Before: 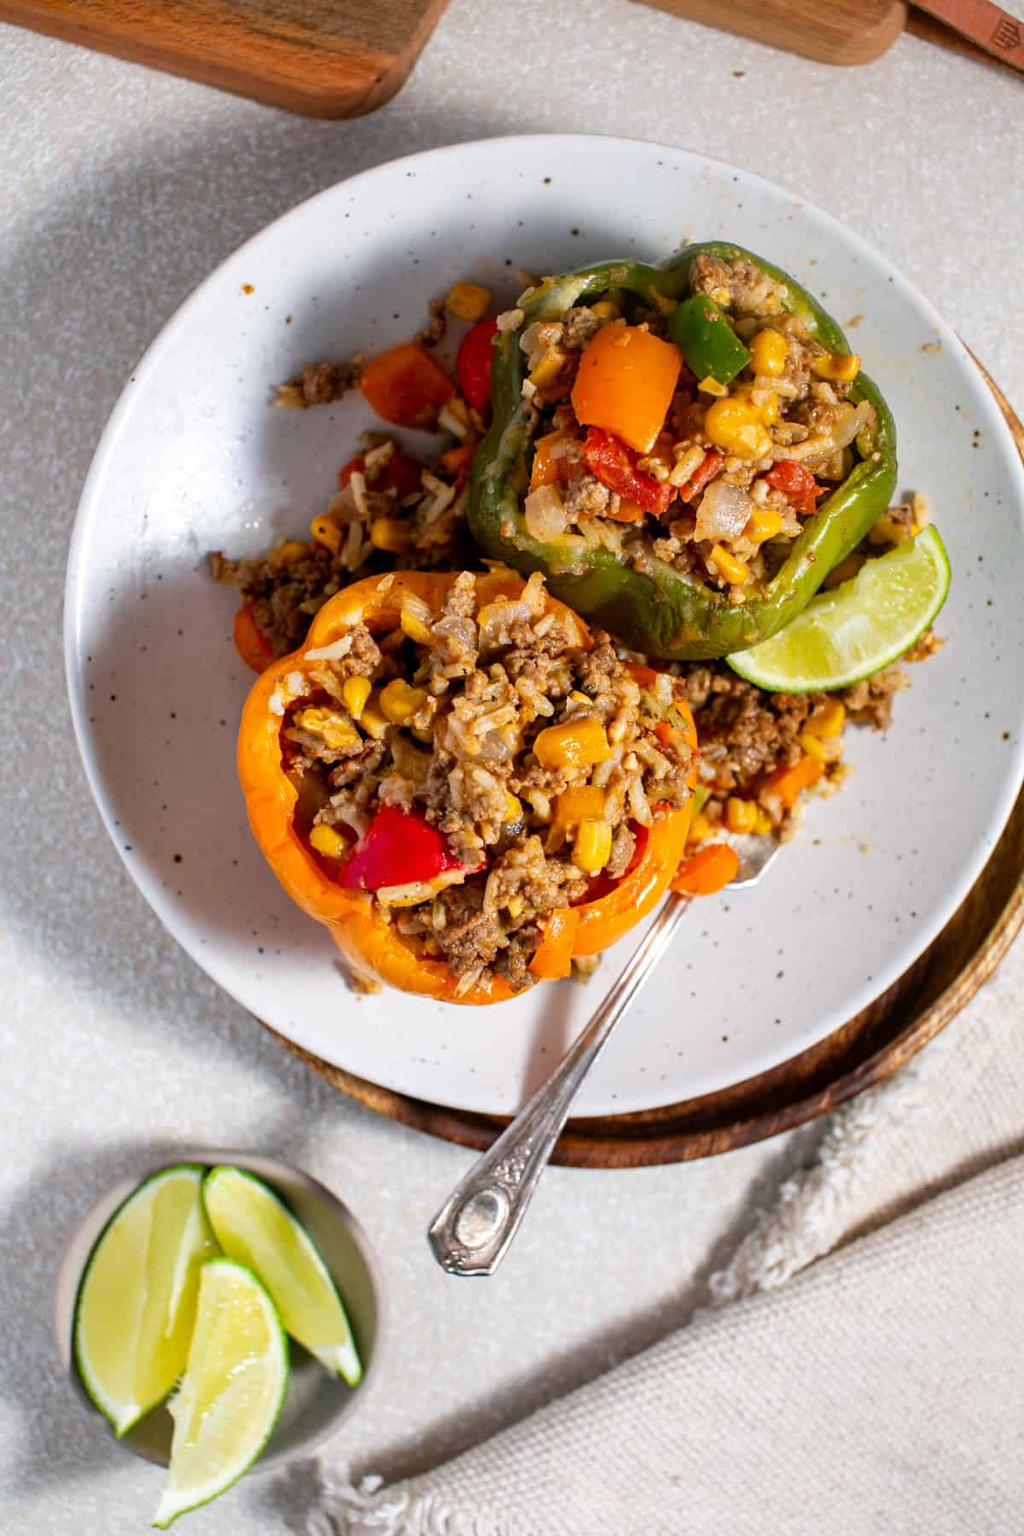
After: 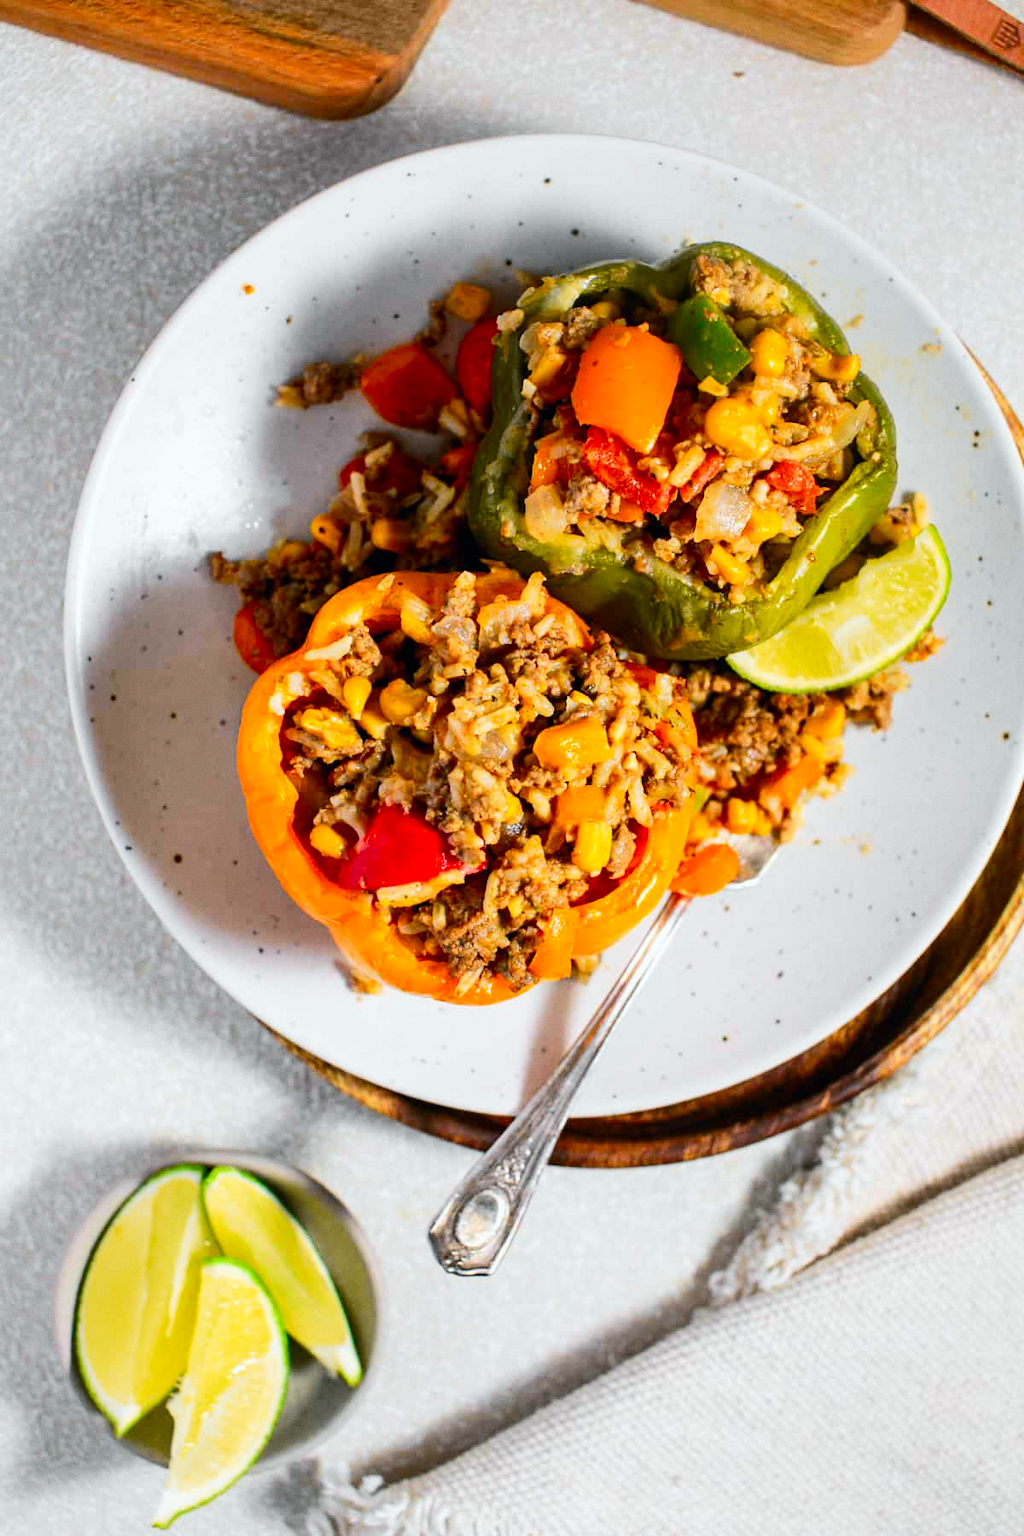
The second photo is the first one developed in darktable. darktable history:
tone curve: curves: ch0 [(0, 0) (0.071, 0.06) (0.253, 0.242) (0.437, 0.498) (0.55, 0.644) (0.657, 0.749) (0.823, 0.876) (1, 0.99)]; ch1 [(0, 0) (0.346, 0.307) (0.408, 0.369) (0.453, 0.457) (0.476, 0.489) (0.502, 0.493) (0.521, 0.515) (0.537, 0.531) (0.612, 0.641) (0.676, 0.728) (1, 1)]; ch2 [(0, 0) (0.346, 0.34) (0.434, 0.46) (0.485, 0.494) (0.5, 0.494) (0.511, 0.504) (0.537, 0.551) (0.579, 0.599) (0.625, 0.686) (1, 1)], color space Lab, independent channels, preserve colors none
grain: coarseness 14.57 ISO, strength 8.8%
